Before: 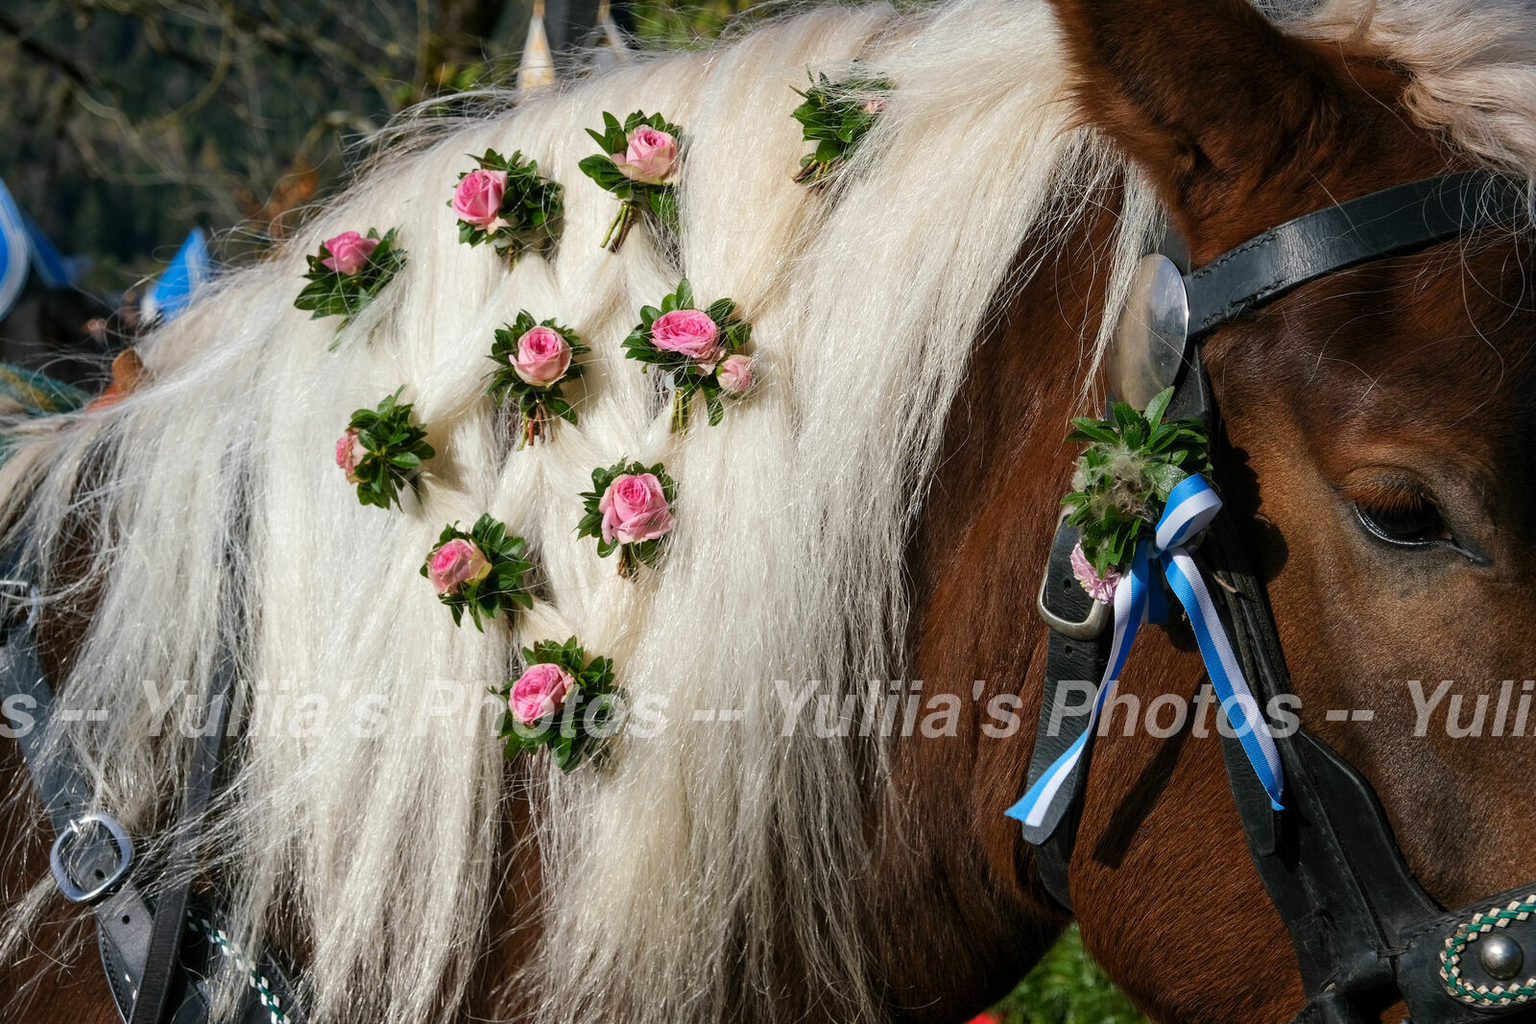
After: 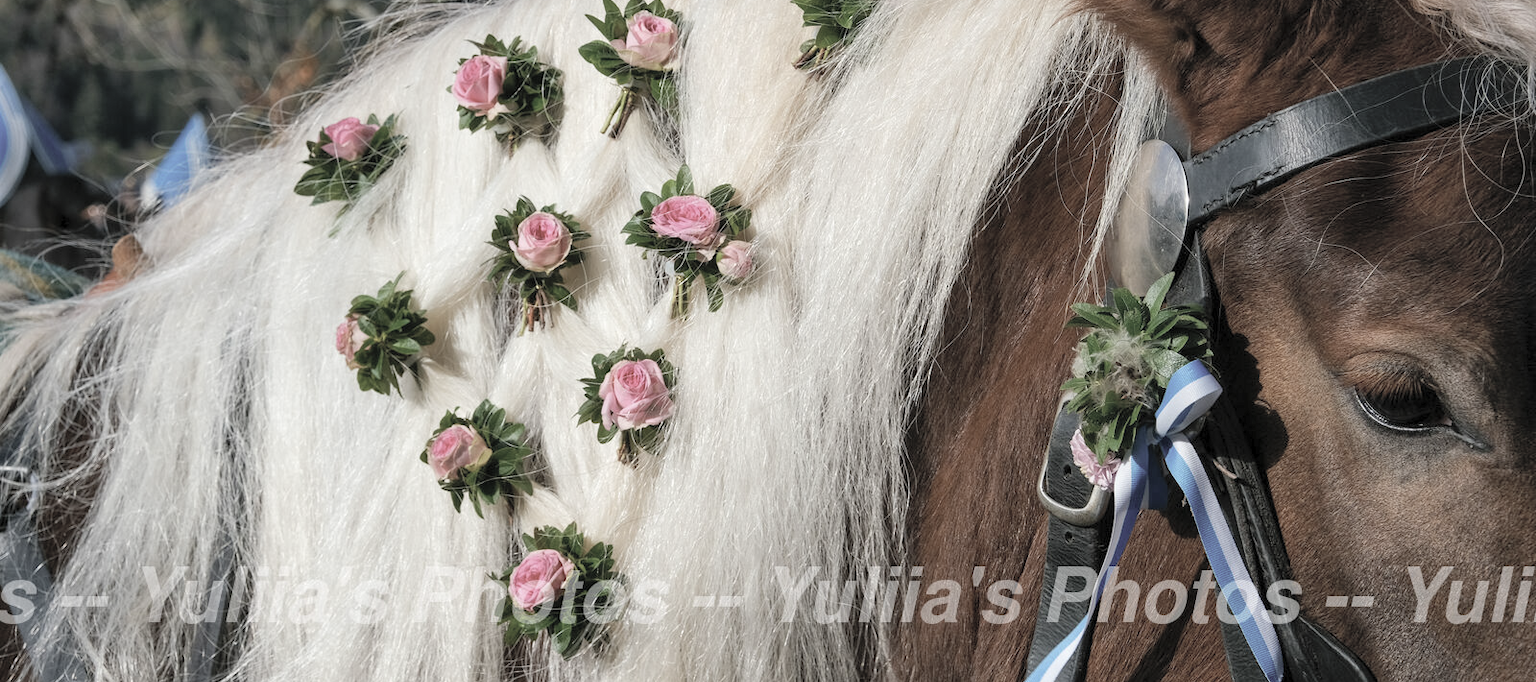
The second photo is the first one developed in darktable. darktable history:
shadows and highlights: shadows 37.59, highlights -27.4, soften with gaussian
contrast brightness saturation: brightness 0.187, saturation -0.494
crop: top 11.185%, bottom 22.155%
